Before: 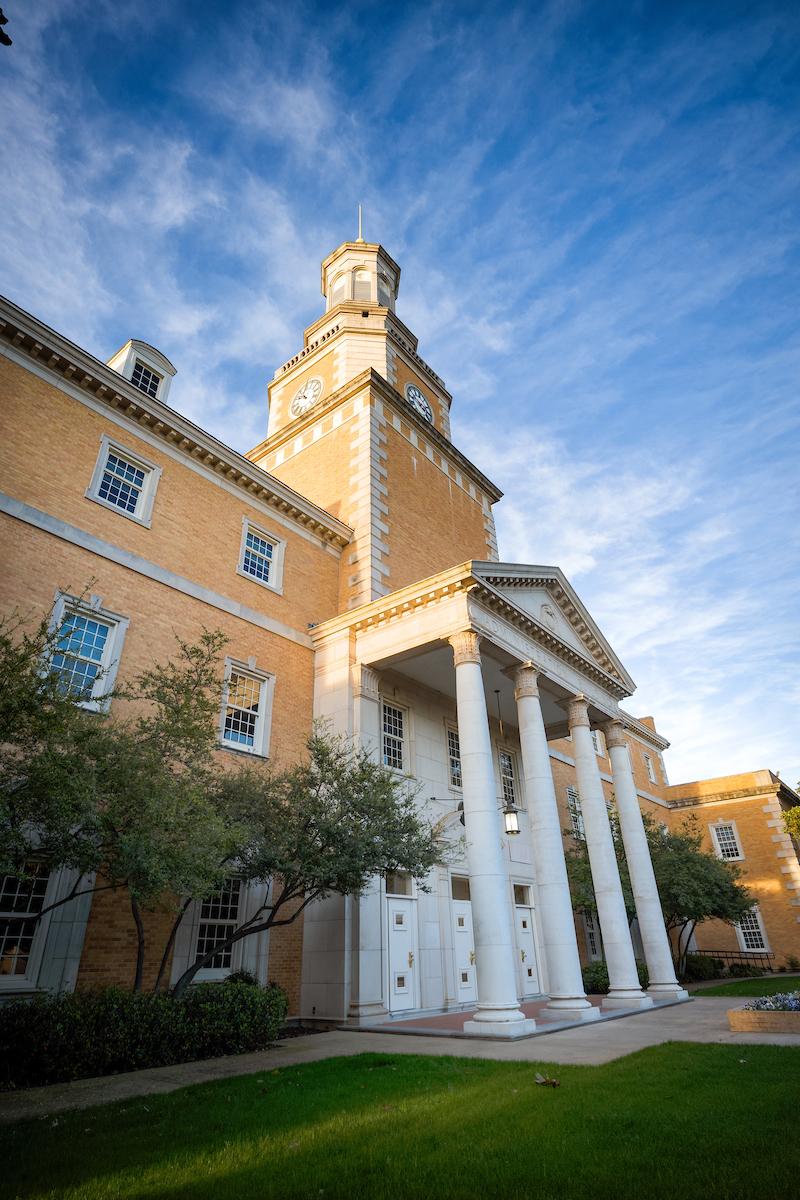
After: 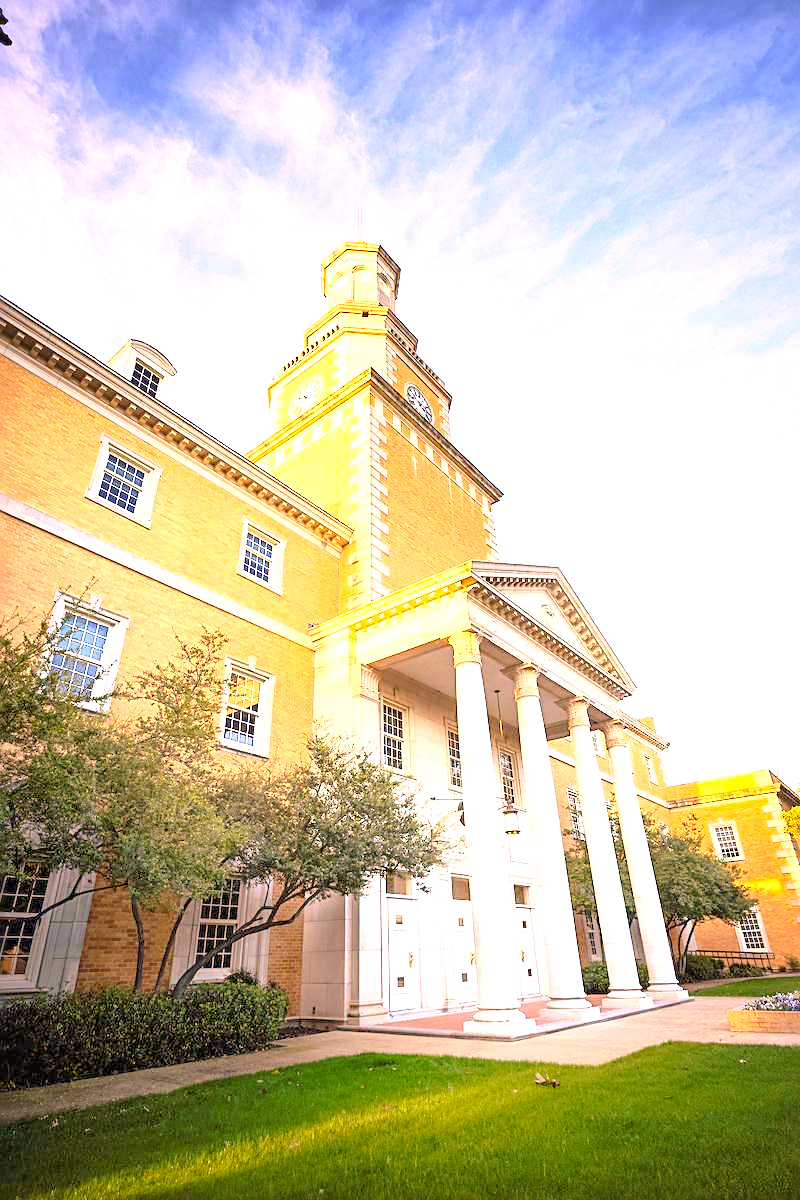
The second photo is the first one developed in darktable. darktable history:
sharpen: on, module defaults
color correction: highlights a* 21.7, highlights b* 21.74
tone equalizer: -8 EV 0.21 EV, -7 EV 0.403 EV, -6 EV 0.402 EV, -5 EV 0.221 EV, -3 EV -0.251 EV, -2 EV -0.419 EV, -1 EV -0.395 EV, +0 EV -0.261 EV, edges refinement/feathering 500, mask exposure compensation -1.57 EV, preserve details no
contrast brightness saturation: contrast 0.197, brightness 0.153, saturation 0.142
exposure: black level correction 0, exposure 2.095 EV, compensate highlight preservation false
color zones: curves: ch0 [(0.25, 0.5) (0.428, 0.473) (0.75, 0.5)]; ch1 [(0.243, 0.479) (0.398, 0.452) (0.75, 0.5)]
